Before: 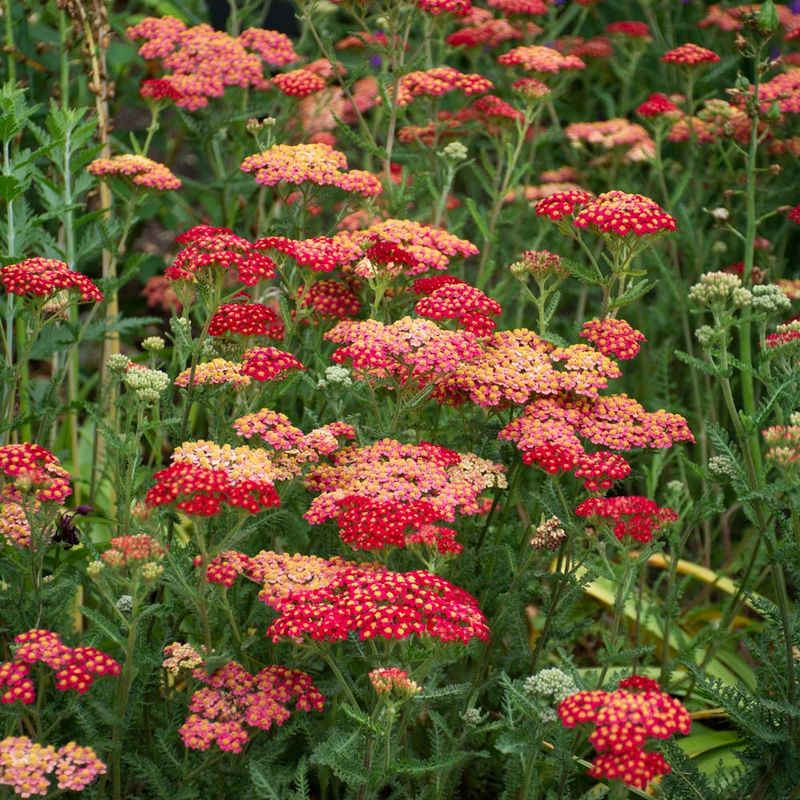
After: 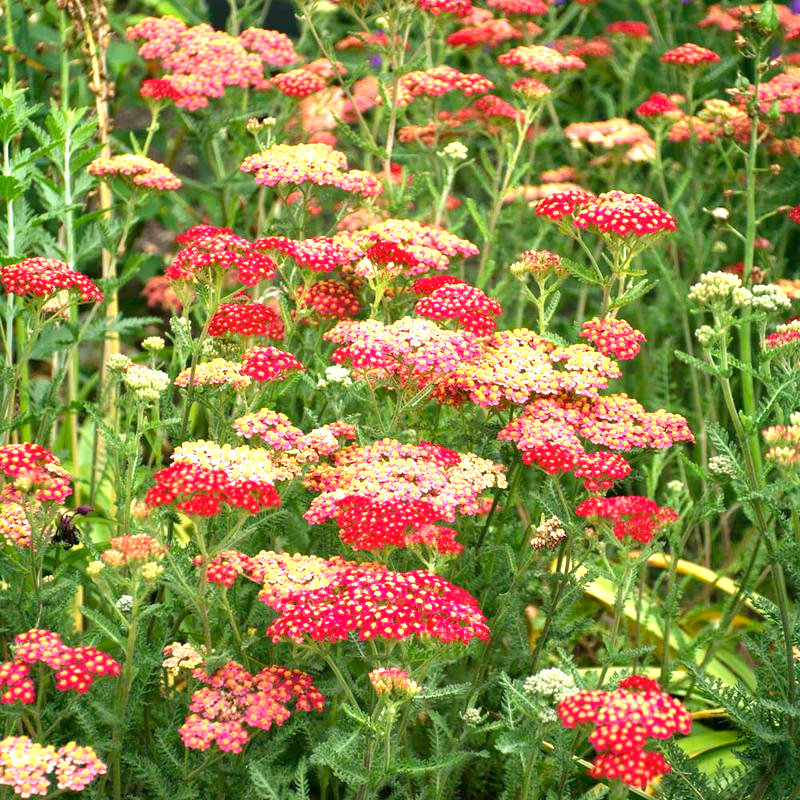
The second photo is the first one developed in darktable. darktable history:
color correction: highlights a* 4.01, highlights b* 4.93, shadows a* -7.11, shadows b* 4.83
exposure: black level correction 0, exposure 1.368 EV, compensate highlight preservation false
